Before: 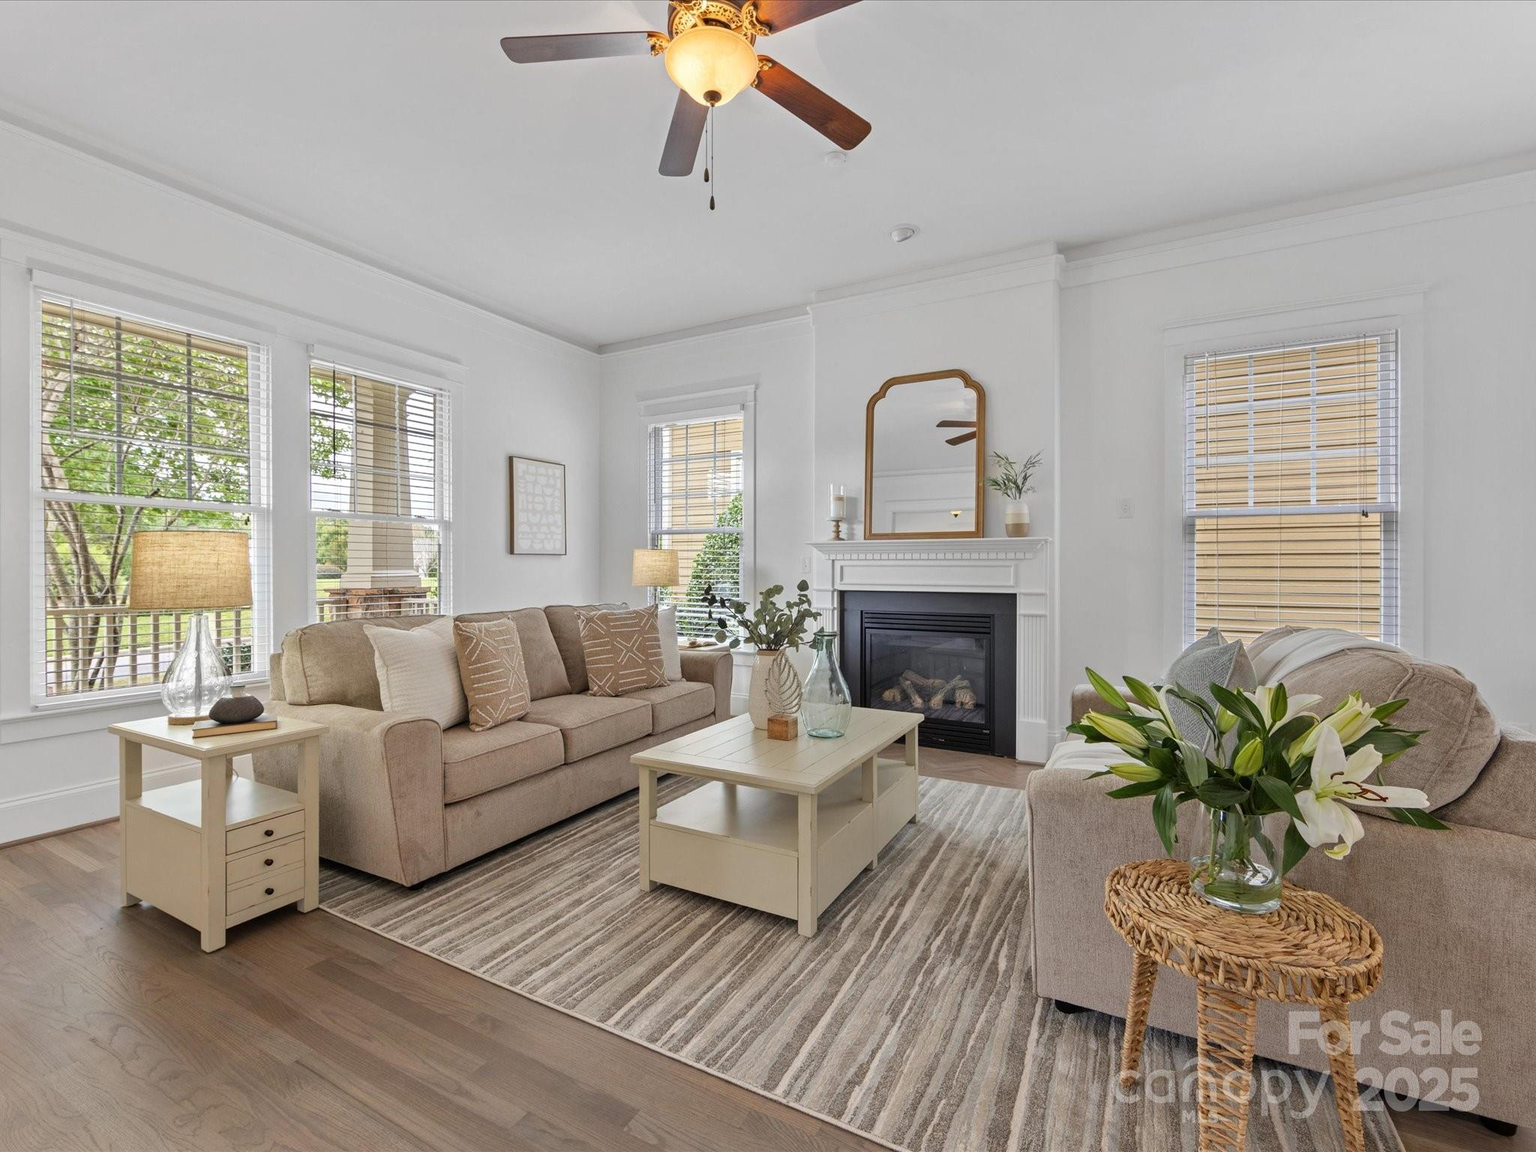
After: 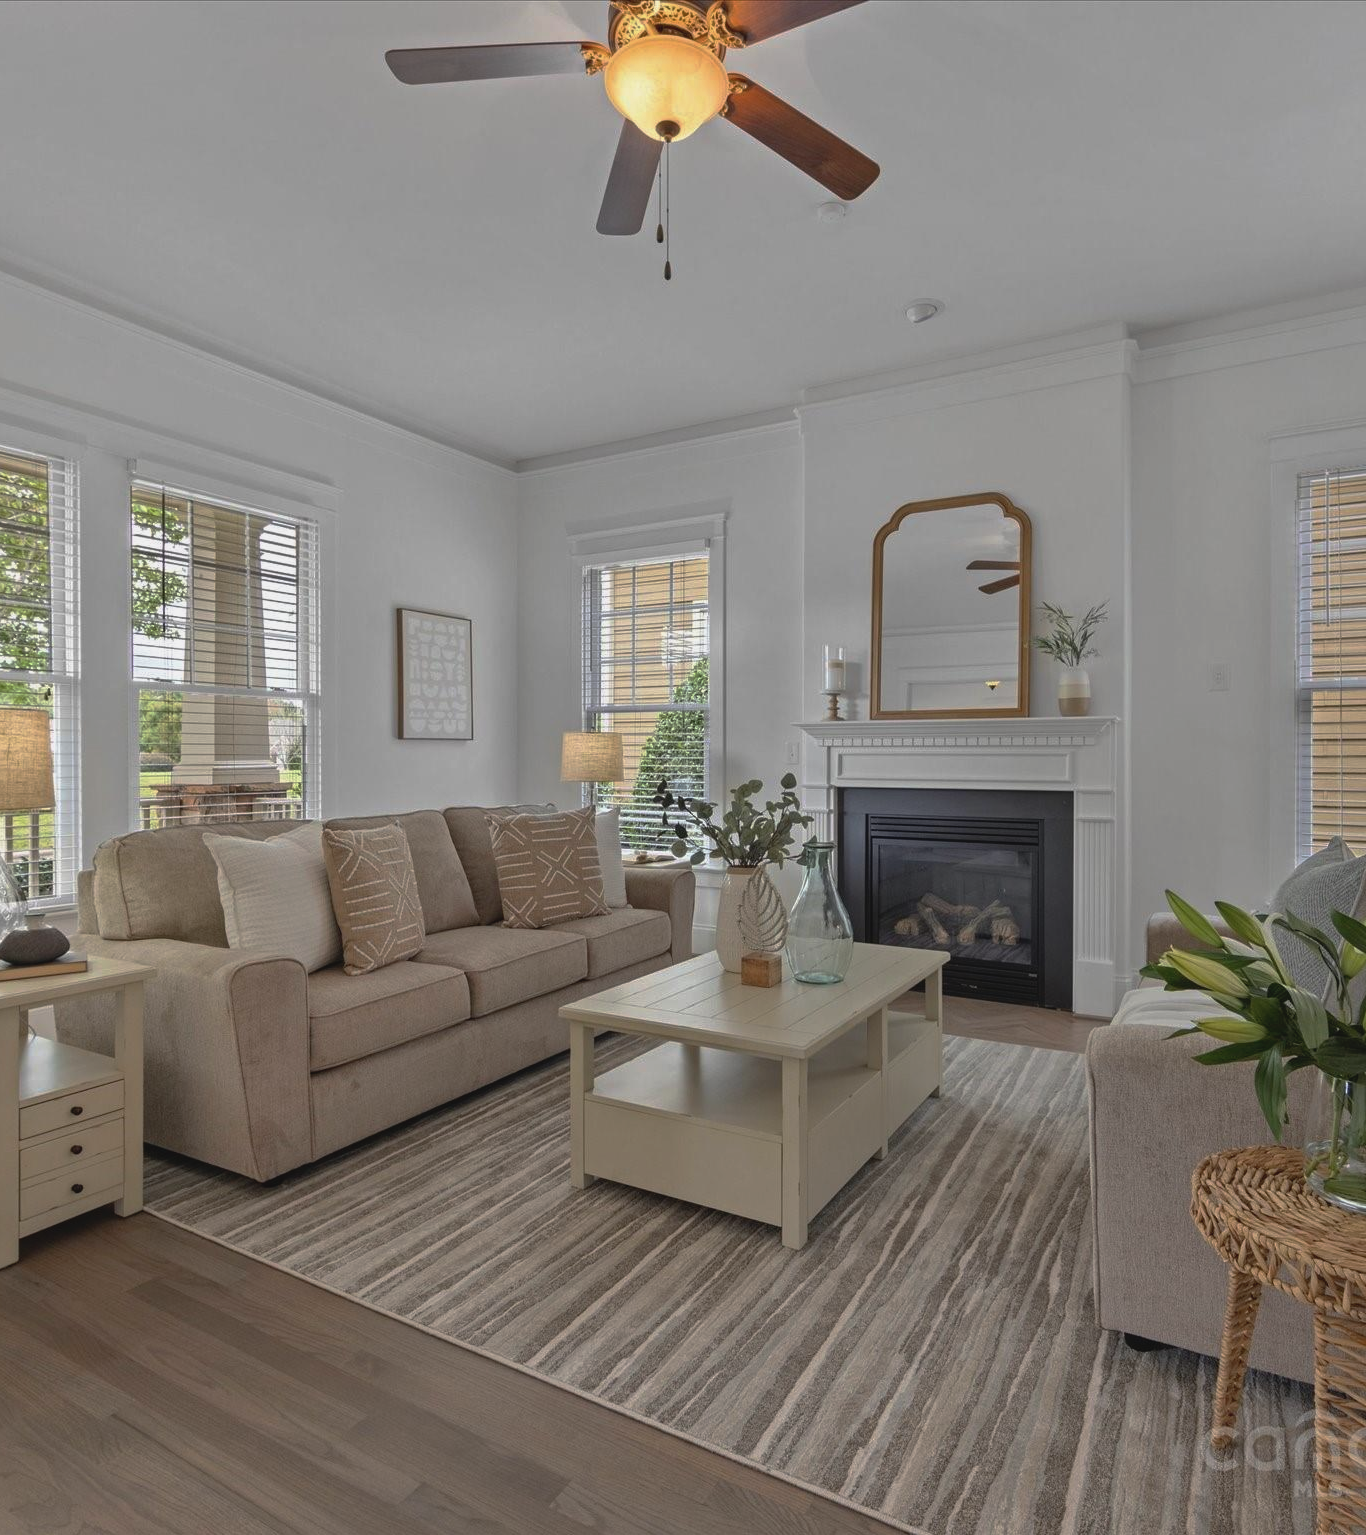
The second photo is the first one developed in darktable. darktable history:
base curve: curves: ch0 [(0, 0) (0.595, 0.418) (1, 1)], exposure shift 0.01, preserve colors none
crop and rotate: left 13.773%, right 19.497%
contrast brightness saturation: contrast -0.095, saturation -0.099
